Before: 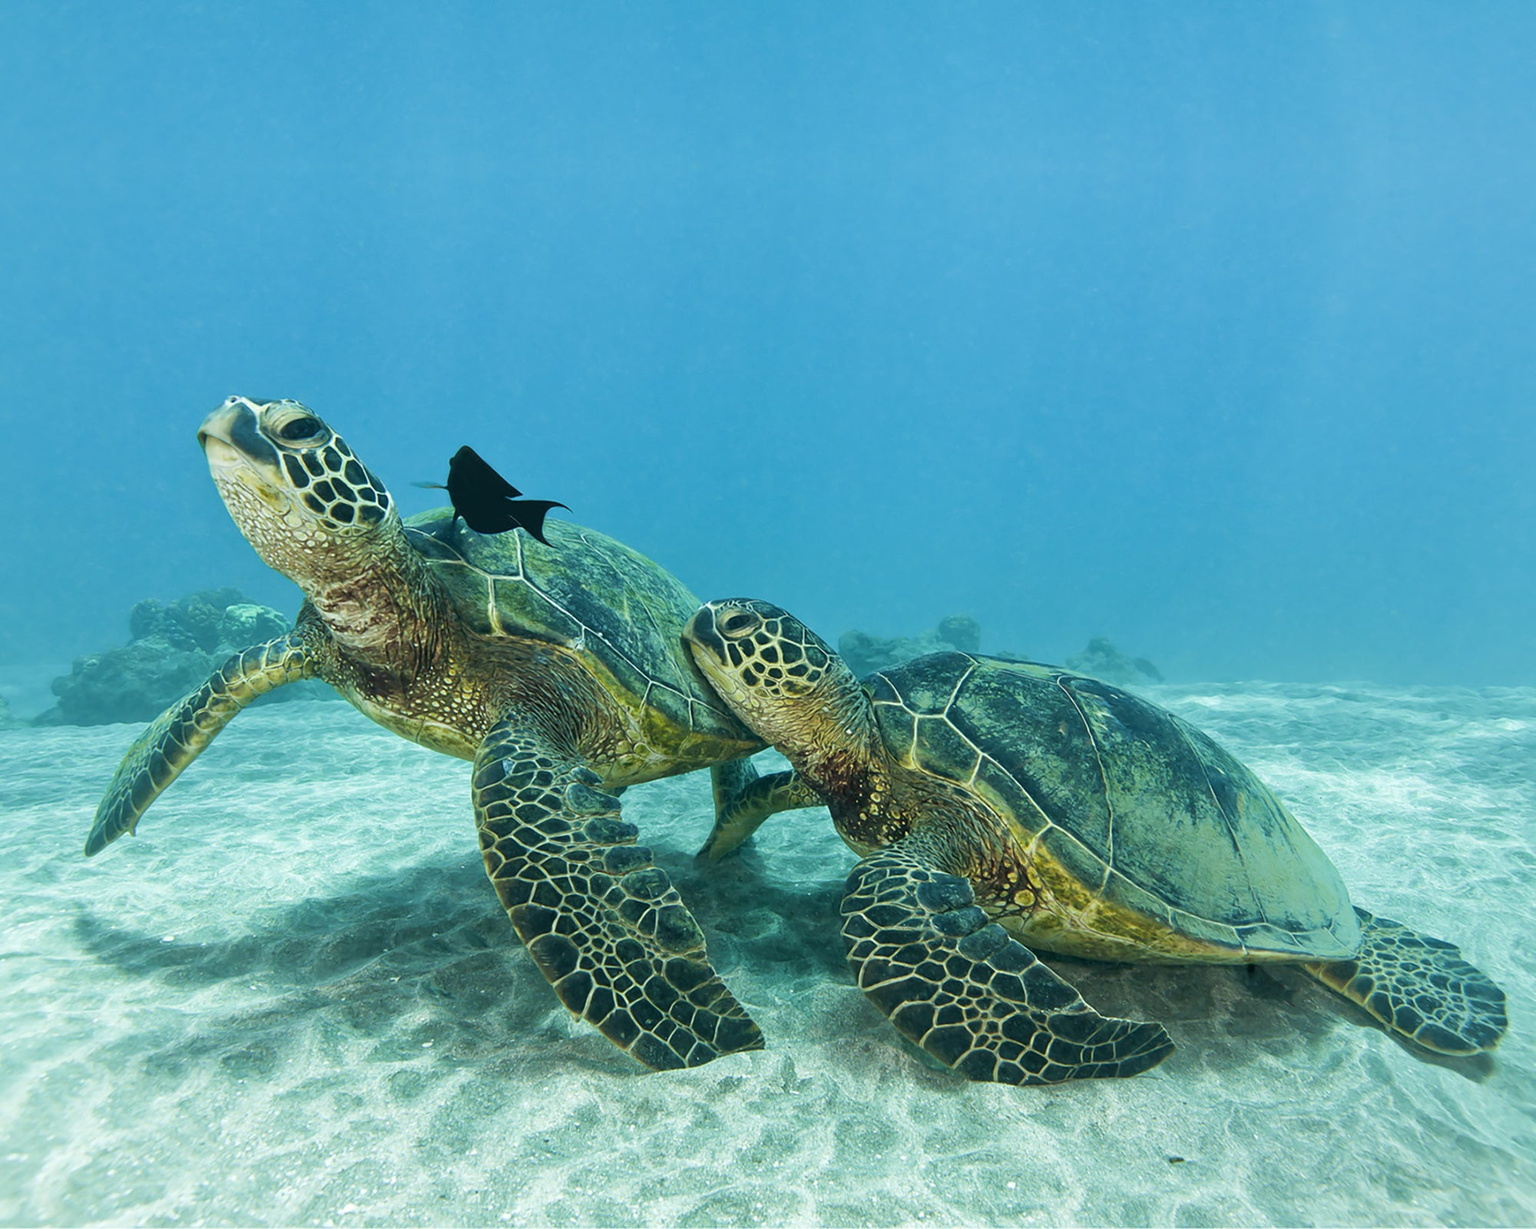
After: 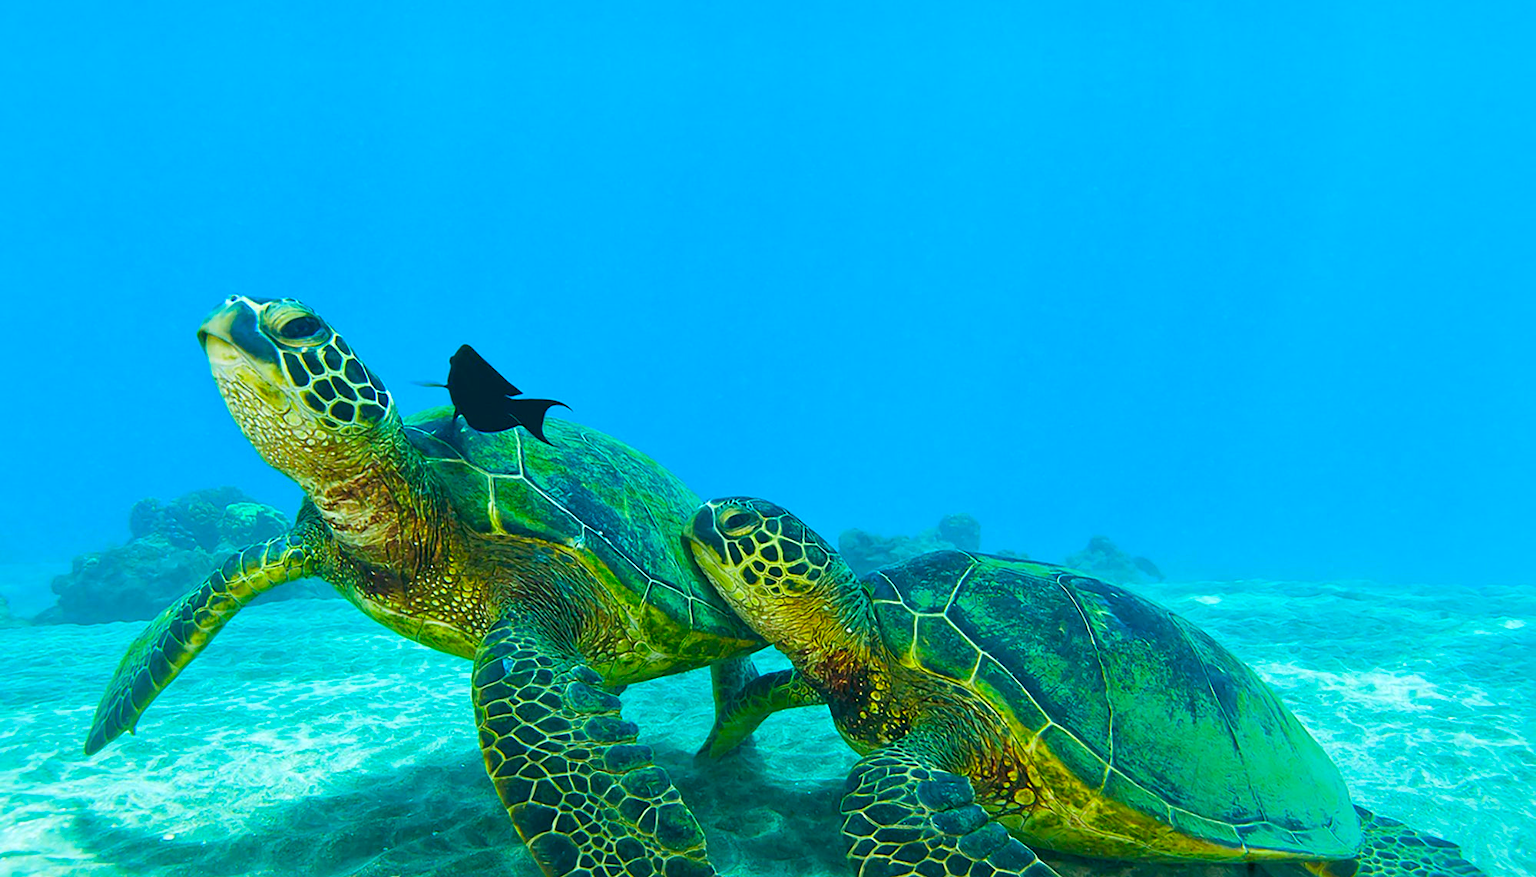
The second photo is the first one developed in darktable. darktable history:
crop and rotate: top 8.262%, bottom 20.352%
sharpen: amount 0.216
color correction: highlights a* 1.51, highlights b* -1.65, saturation 2.51
